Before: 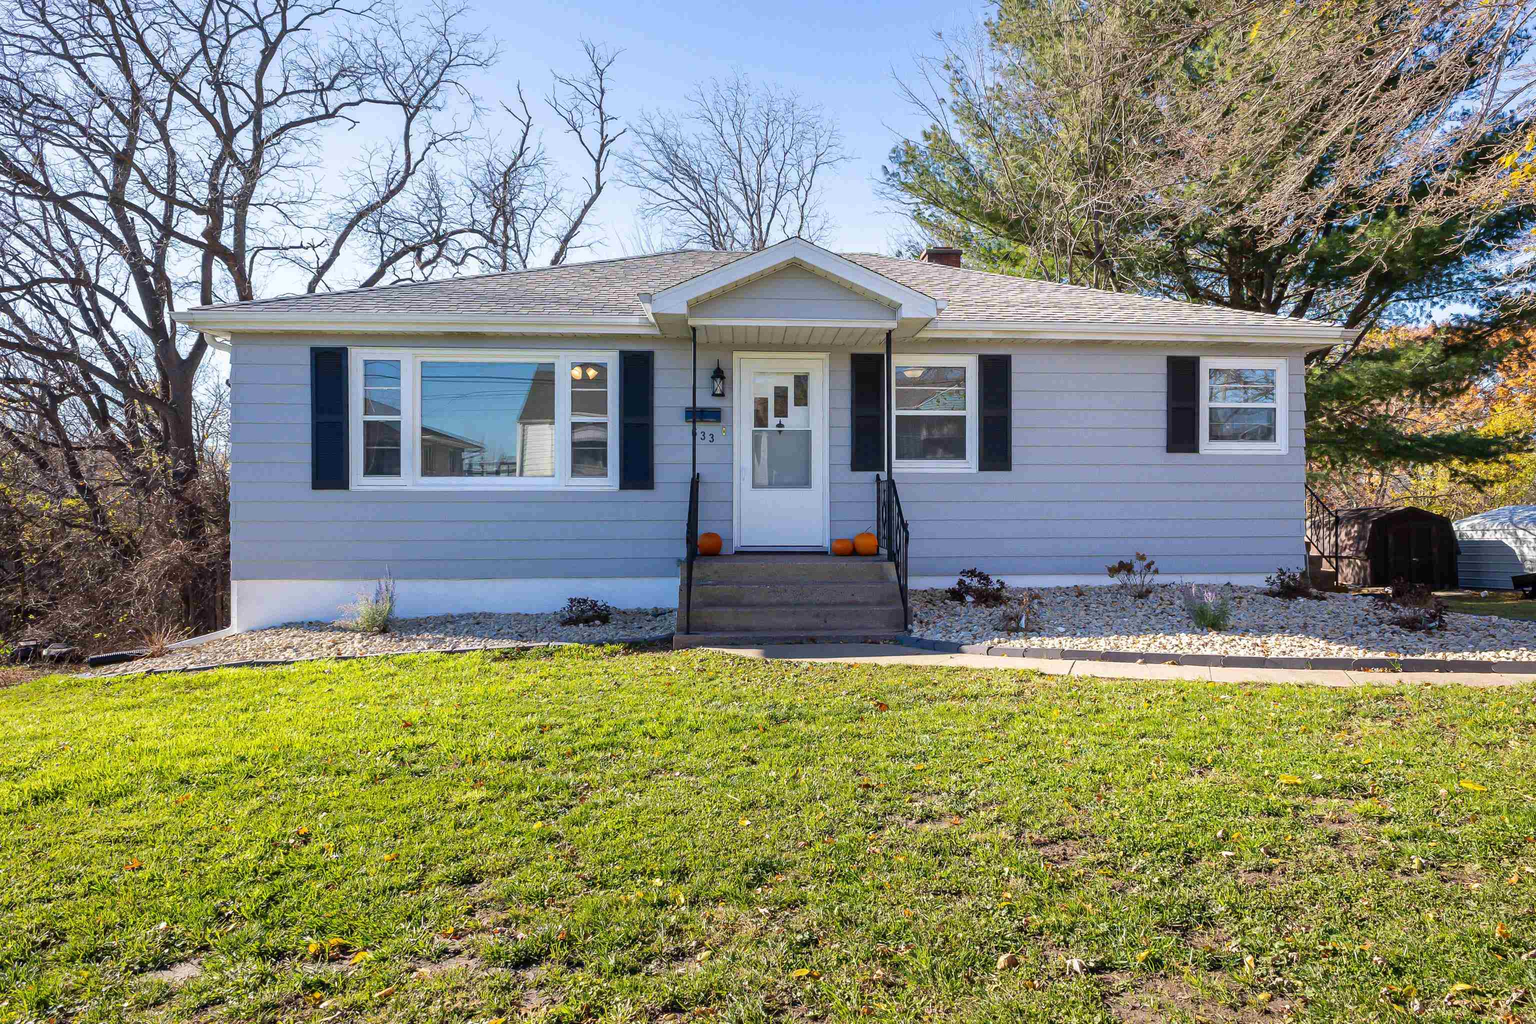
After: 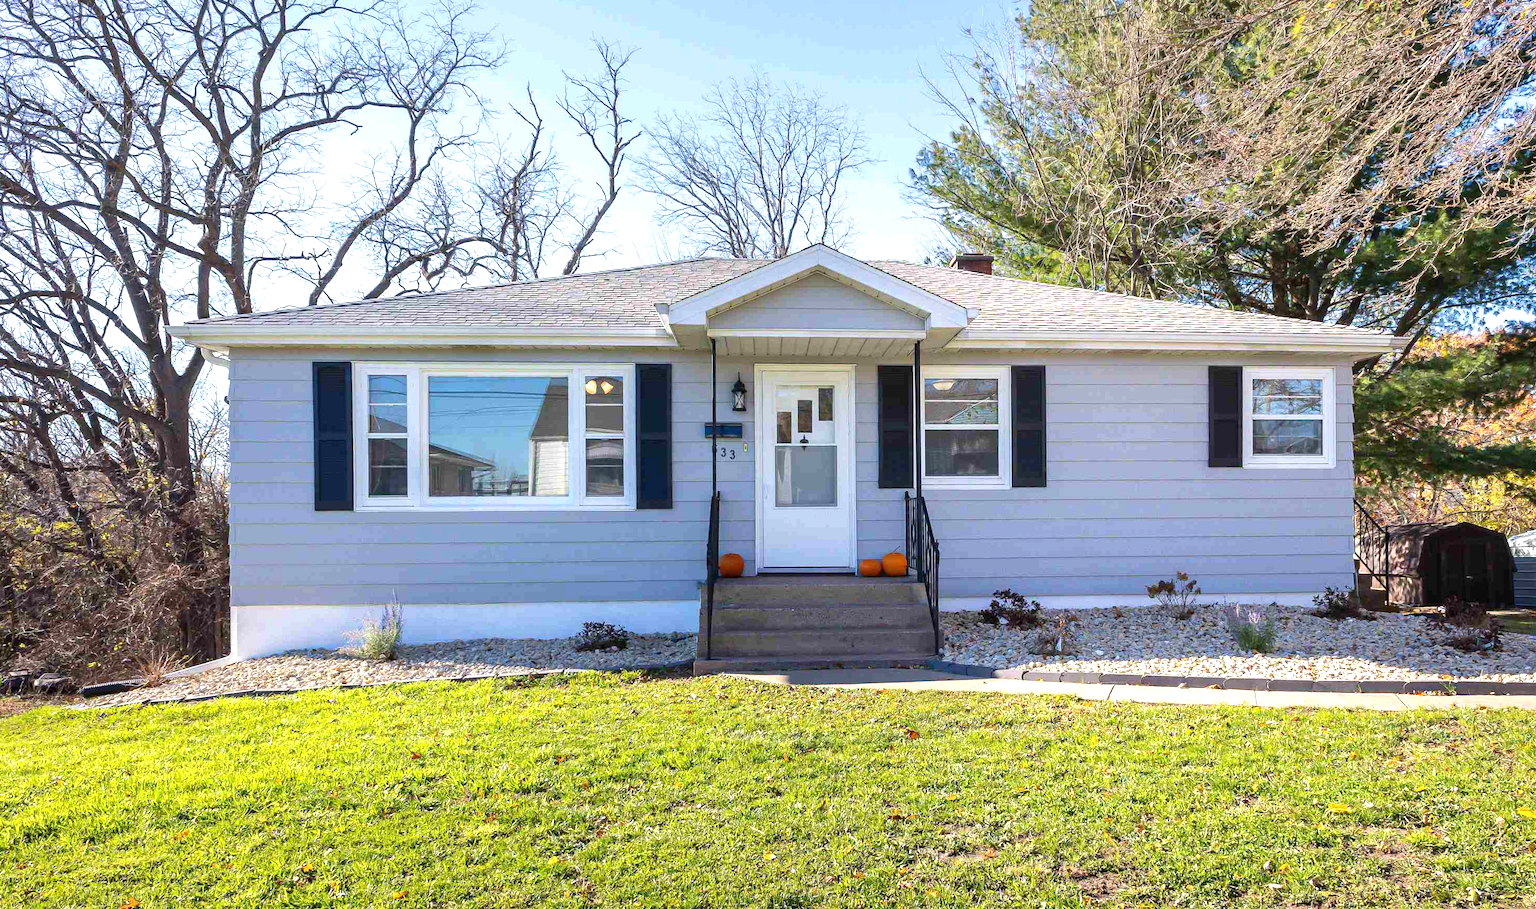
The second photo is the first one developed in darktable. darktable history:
exposure: black level correction 0, exposure 0.5 EV, compensate highlight preservation false
crop and rotate: angle 0.331°, left 0.304%, right 3.239%, bottom 14.314%
